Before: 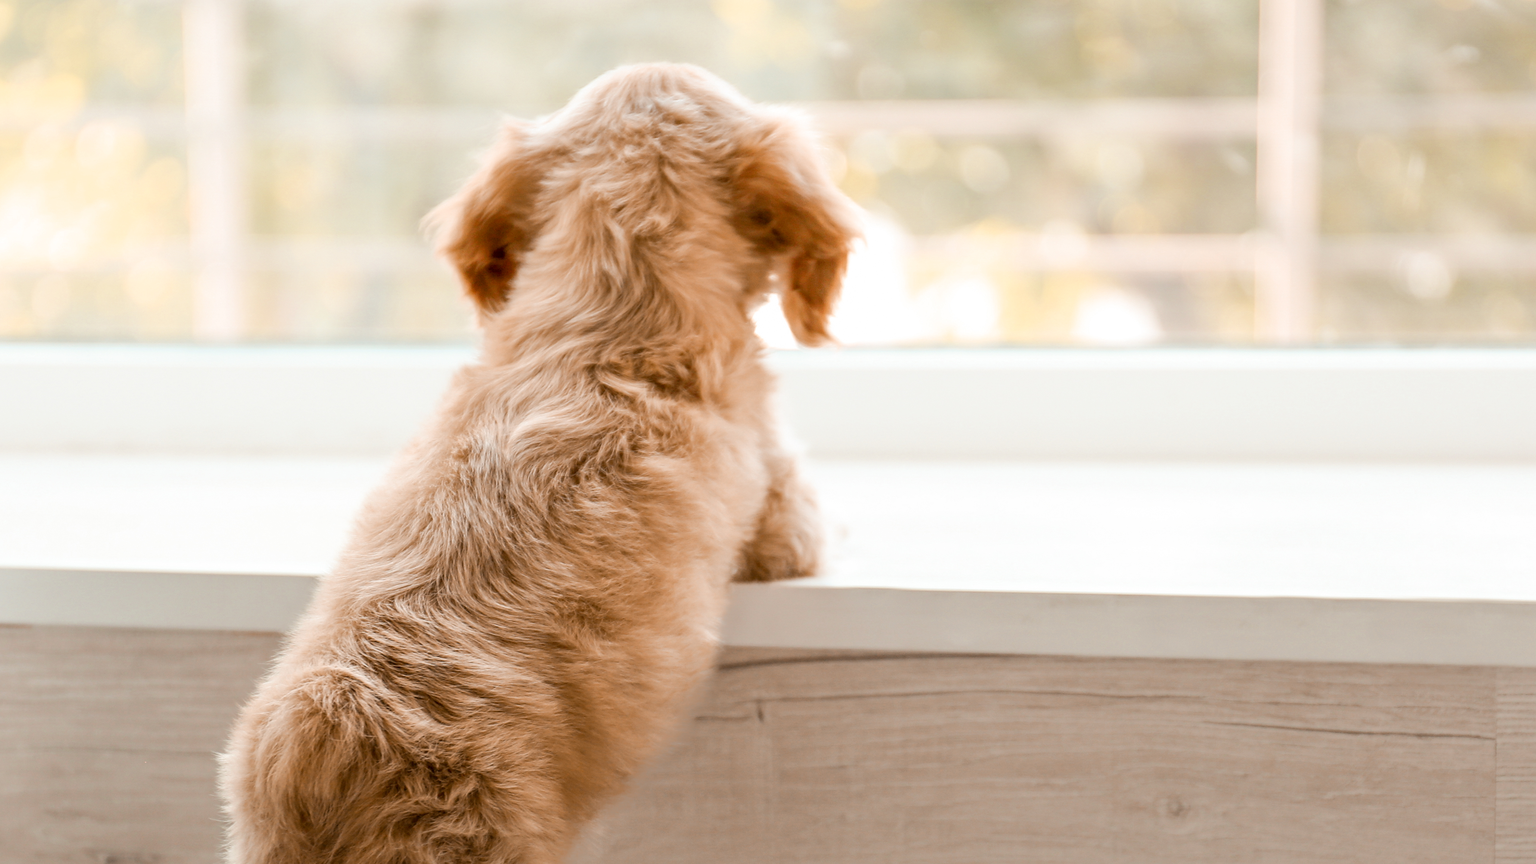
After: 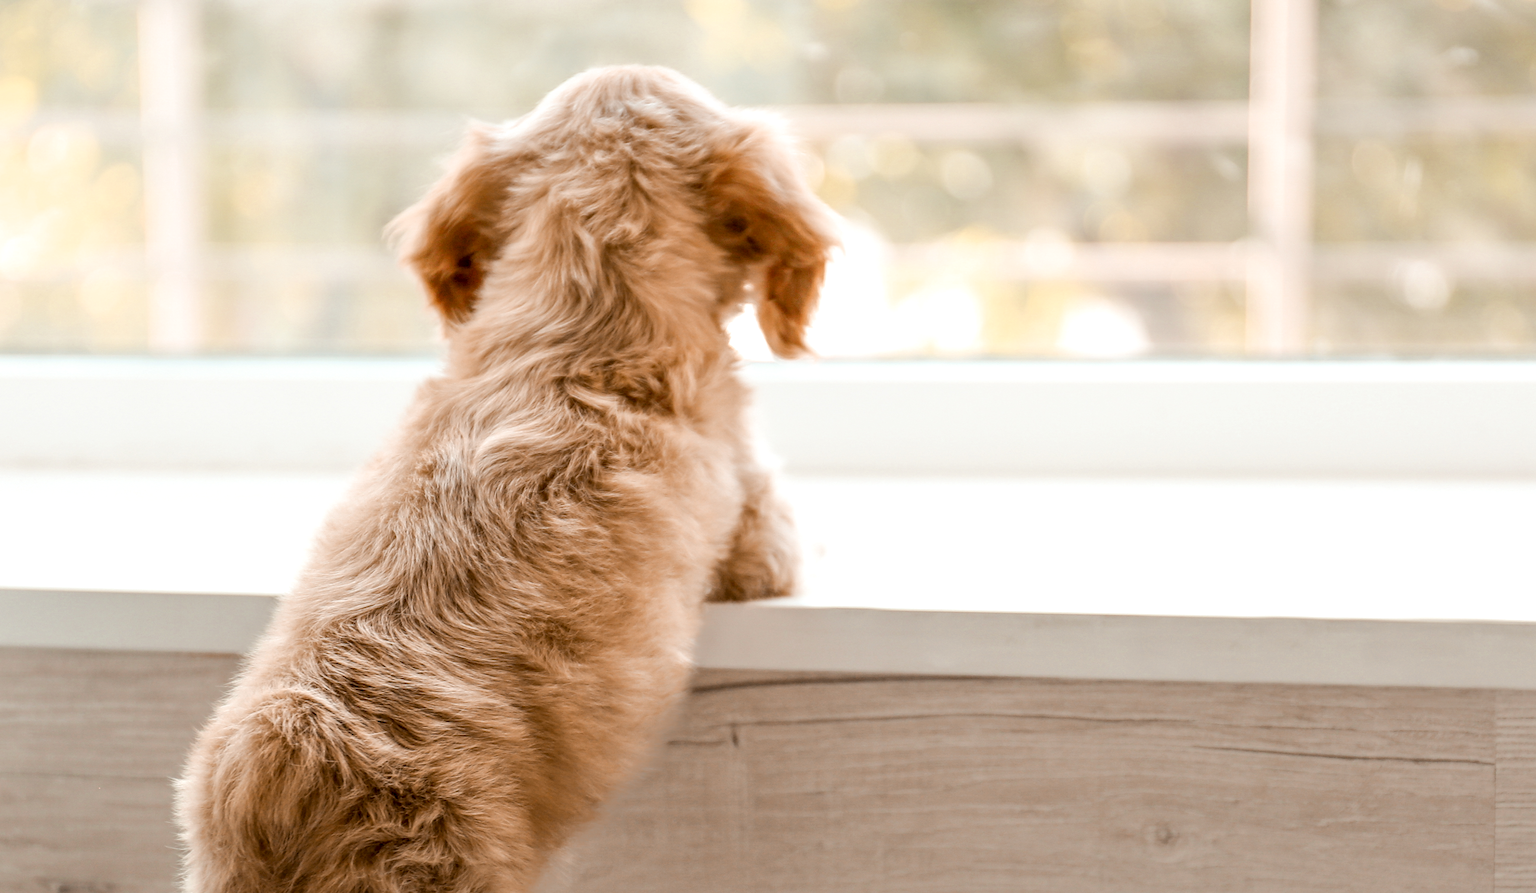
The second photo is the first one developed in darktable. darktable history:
crop and rotate: left 3.238%
local contrast: on, module defaults
